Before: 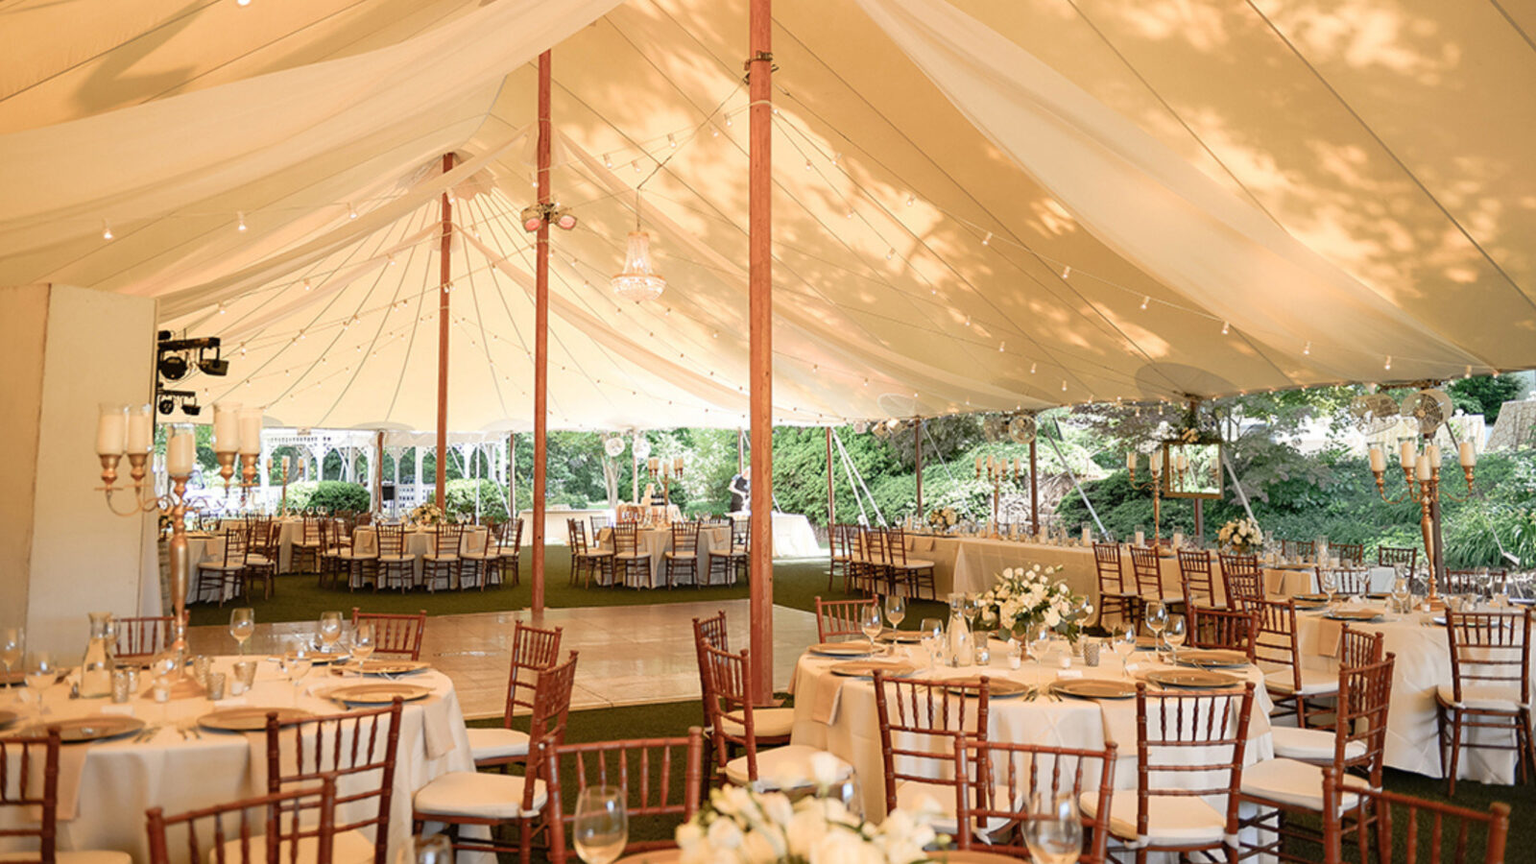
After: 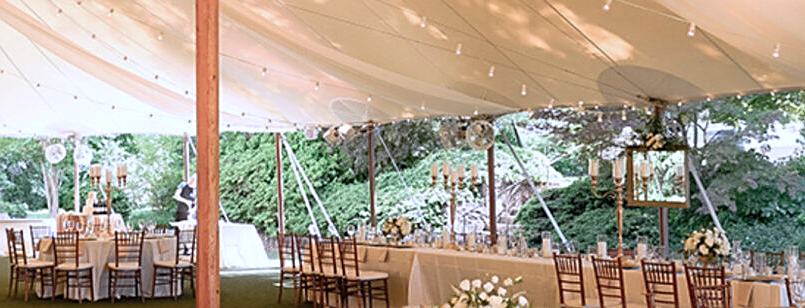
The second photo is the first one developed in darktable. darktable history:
crop: left 36.57%, top 34.699%, right 13.106%, bottom 31.027%
sharpen: on, module defaults
color calibration: illuminant custom, x 0.373, y 0.388, temperature 4238.87 K
